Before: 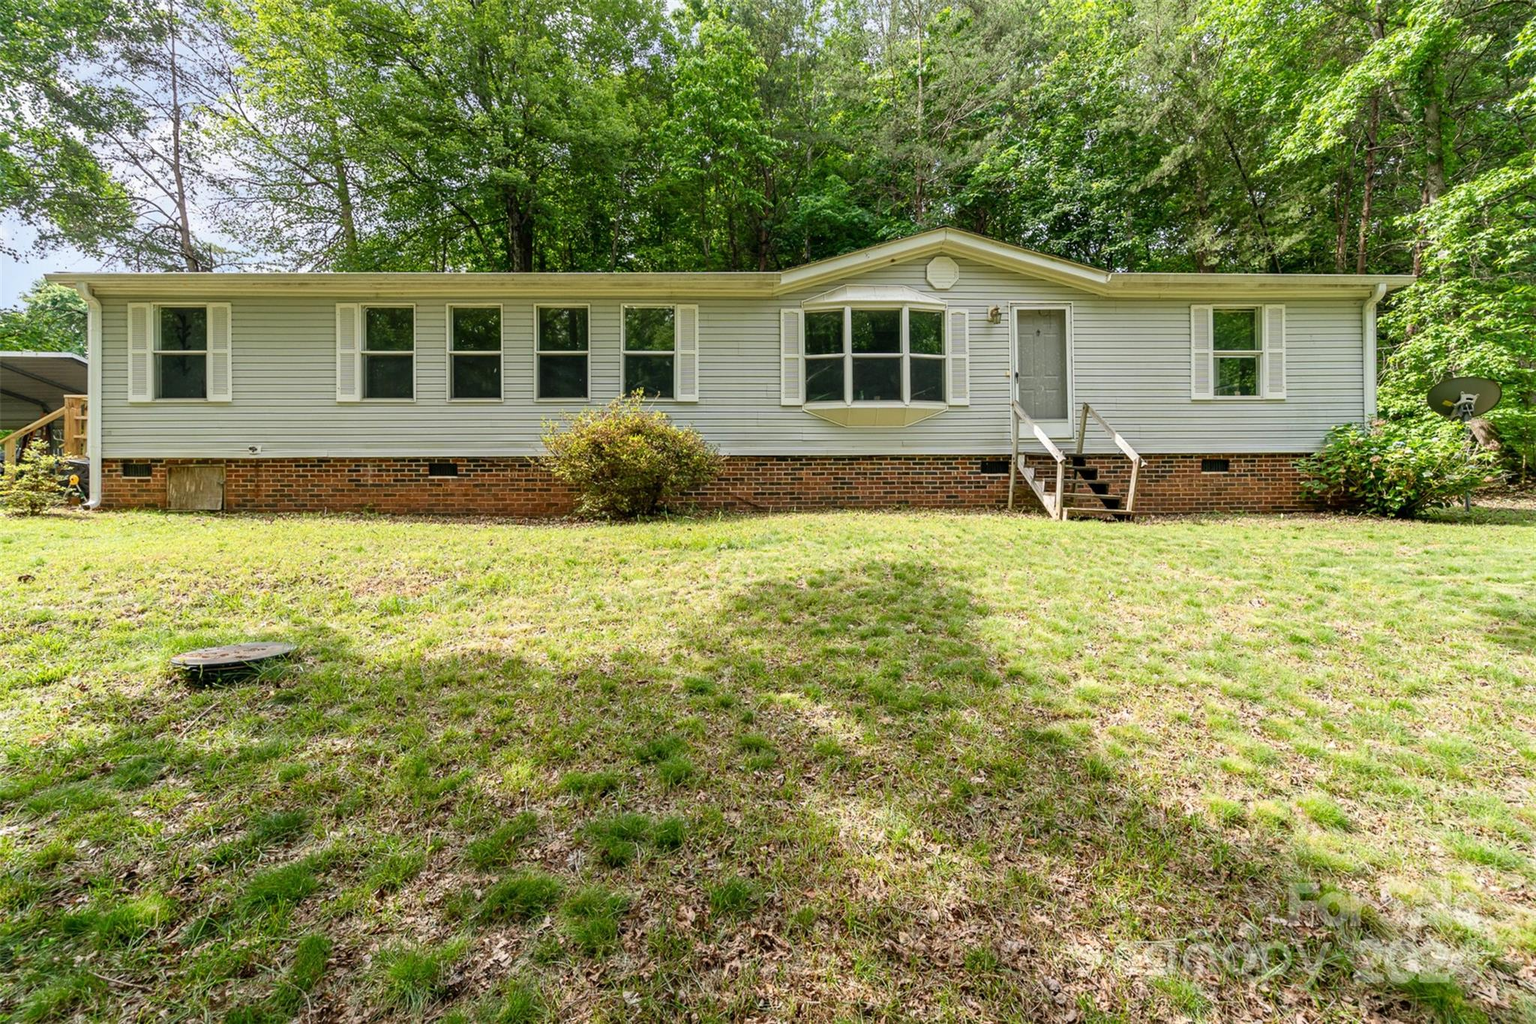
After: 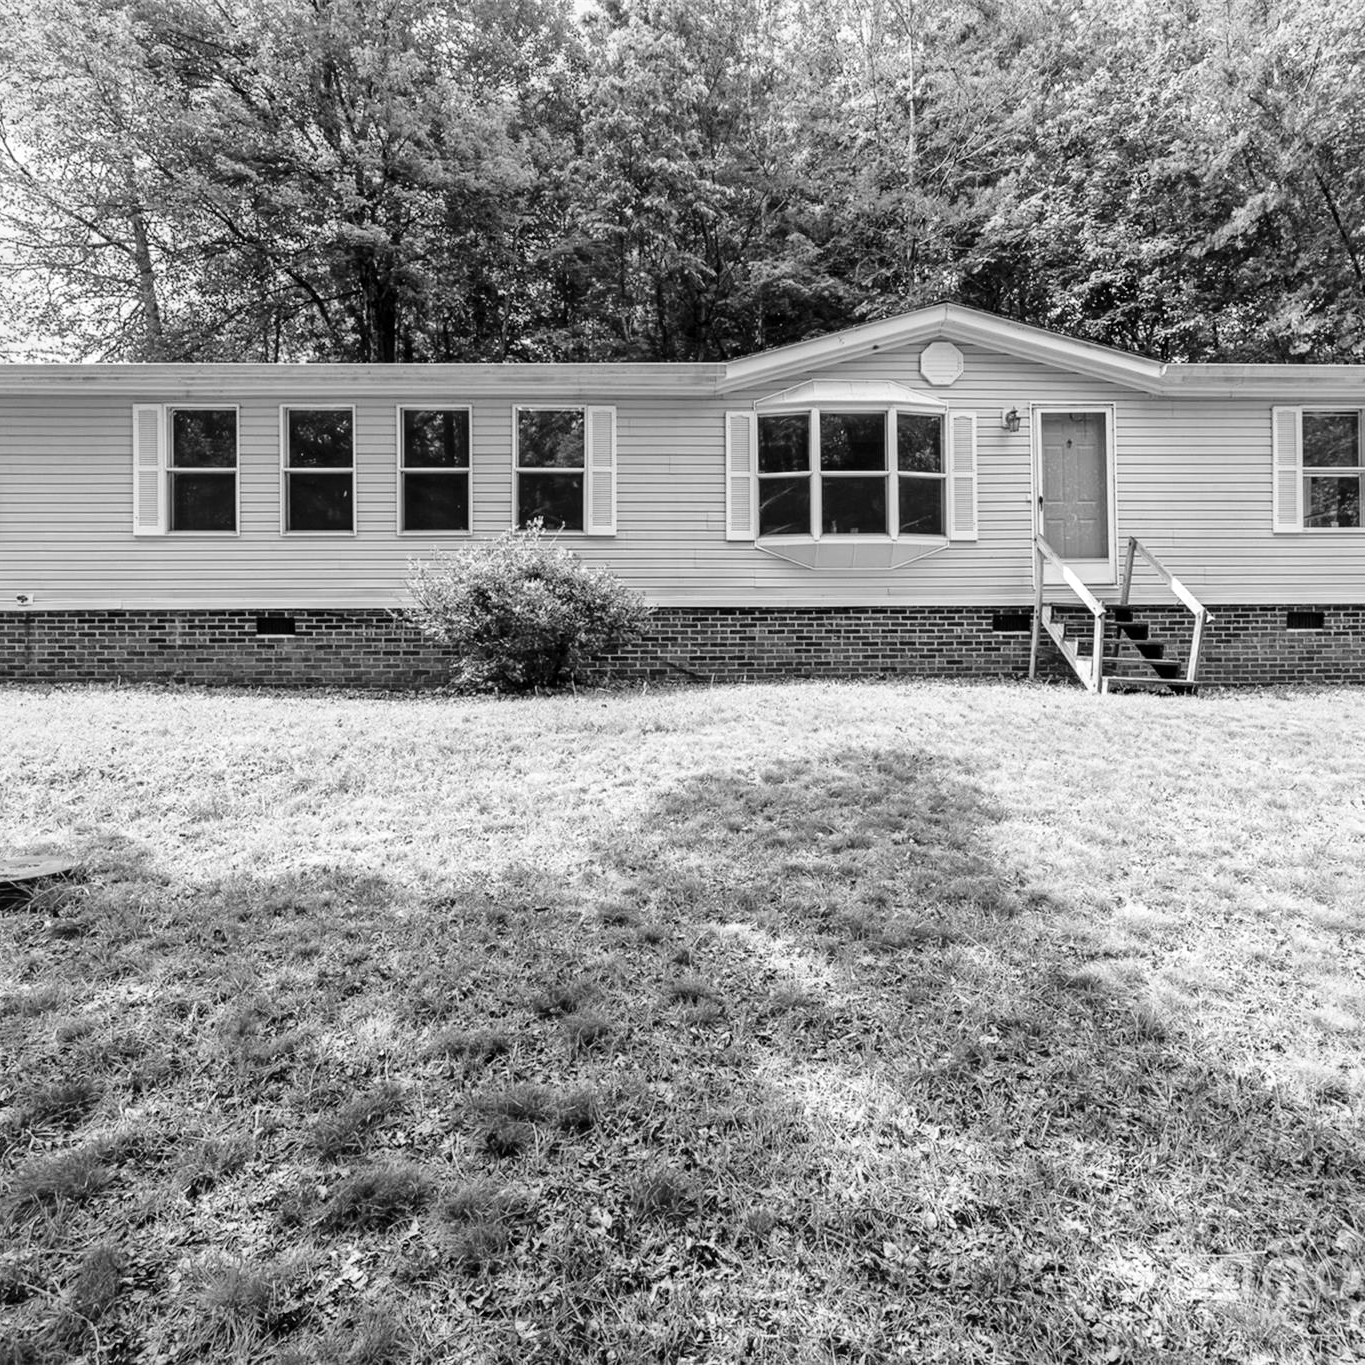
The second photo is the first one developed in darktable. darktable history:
crop: left 15.419%, right 17.914%
local contrast: mode bilateral grid, contrast 20, coarseness 50, detail 132%, midtone range 0.2
tone curve: curves: ch0 [(0, 0) (0.003, 0.015) (0.011, 0.019) (0.025, 0.027) (0.044, 0.041) (0.069, 0.055) (0.1, 0.079) (0.136, 0.099) (0.177, 0.149) (0.224, 0.216) (0.277, 0.292) (0.335, 0.383) (0.399, 0.474) (0.468, 0.556) (0.543, 0.632) (0.623, 0.711) (0.709, 0.789) (0.801, 0.871) (0.898, 0.944) (1, 1)], preserve colors none
monochrome: a 16.06, b 15.48, size 1
